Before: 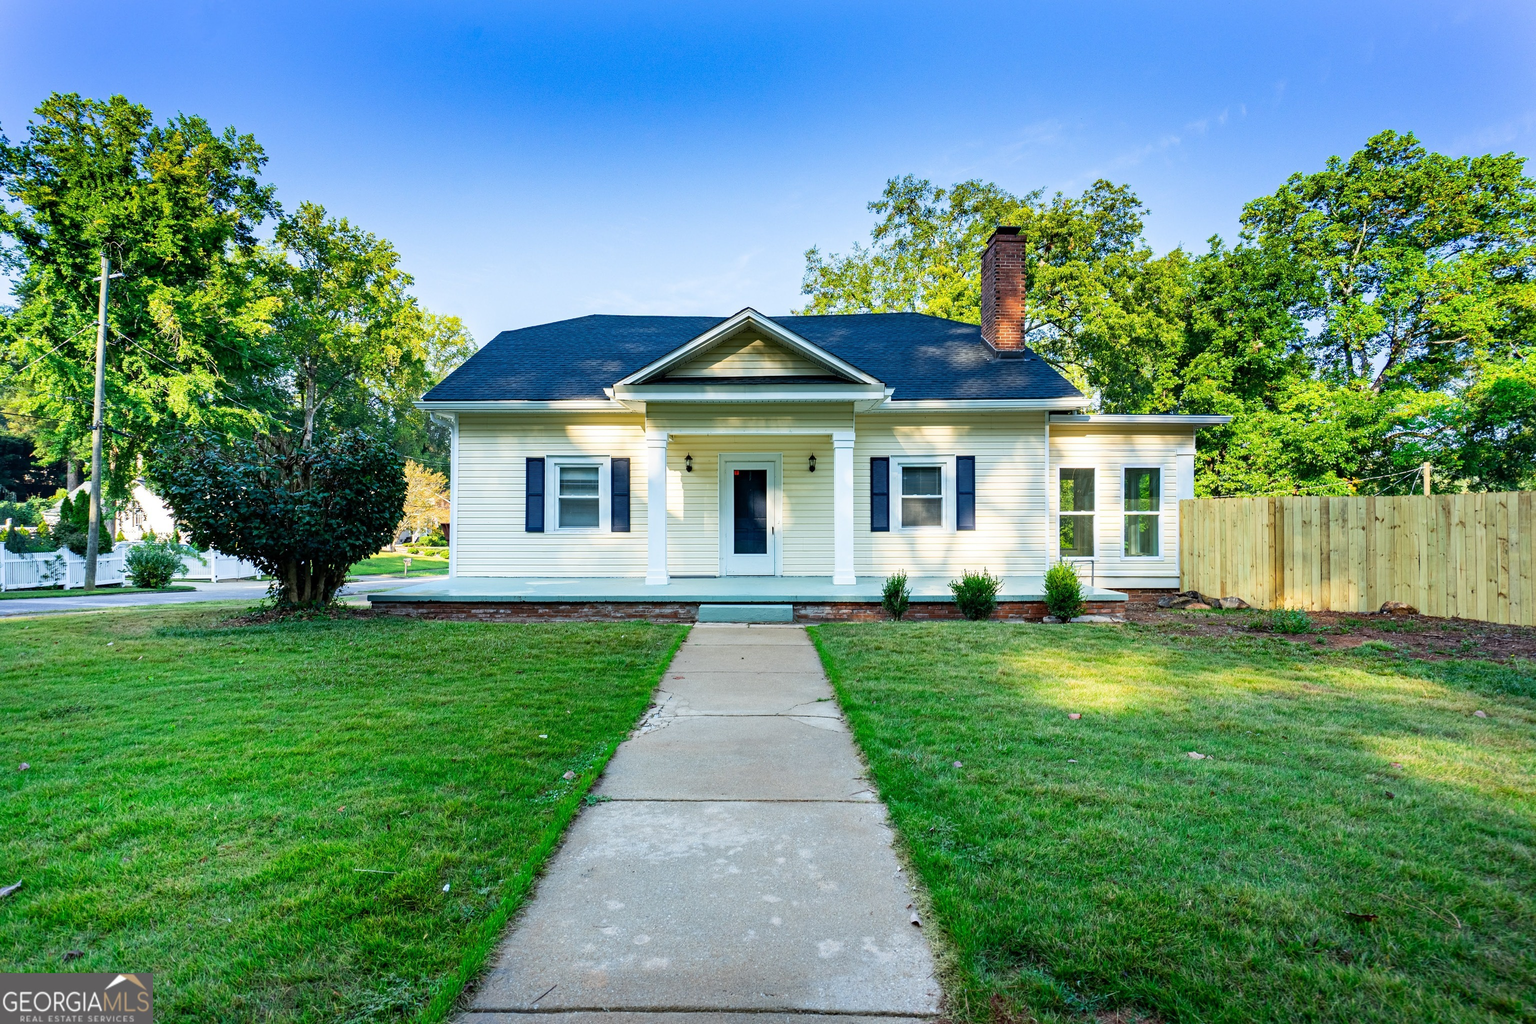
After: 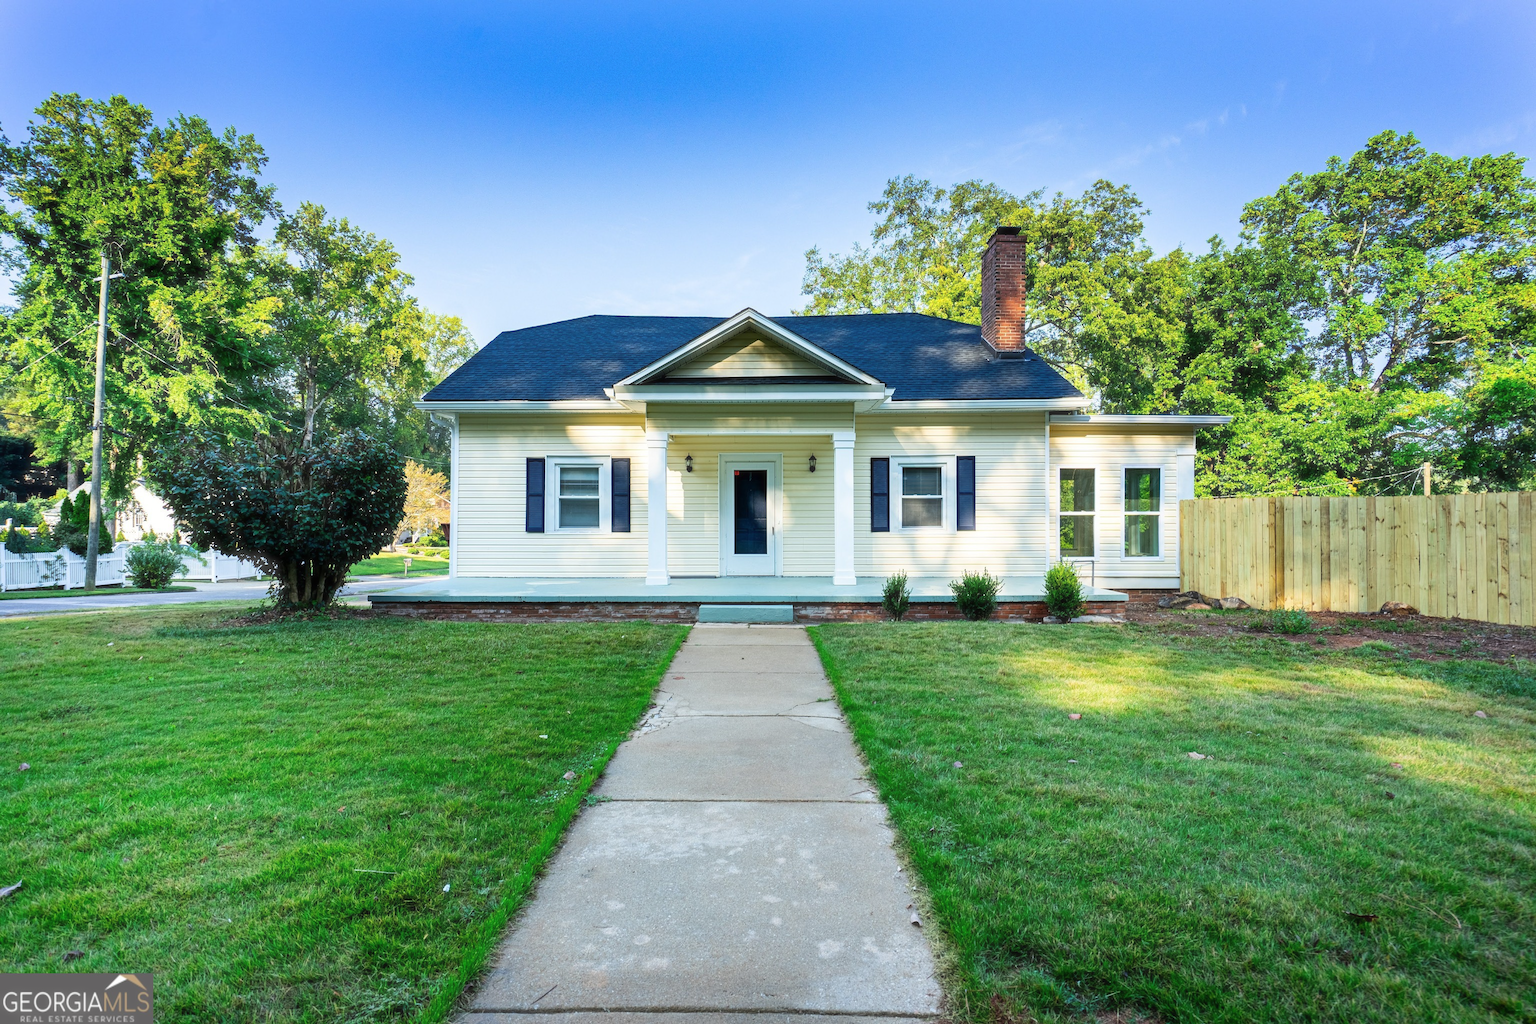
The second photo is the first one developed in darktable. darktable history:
haze removal: strength -0.102, adaptive false
